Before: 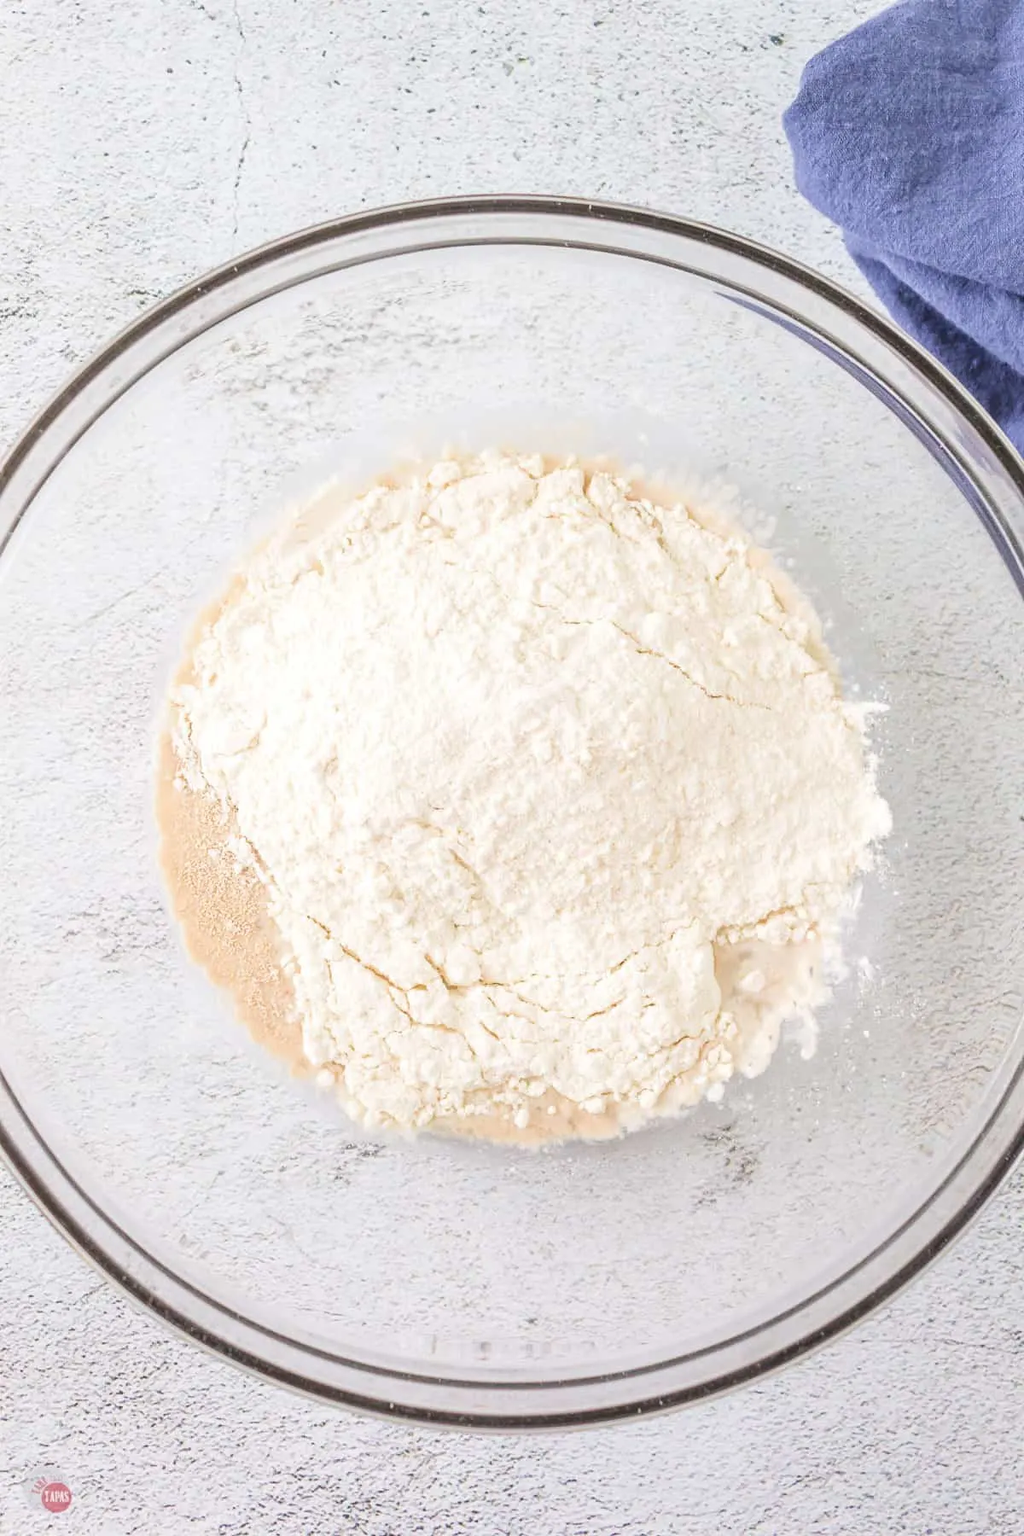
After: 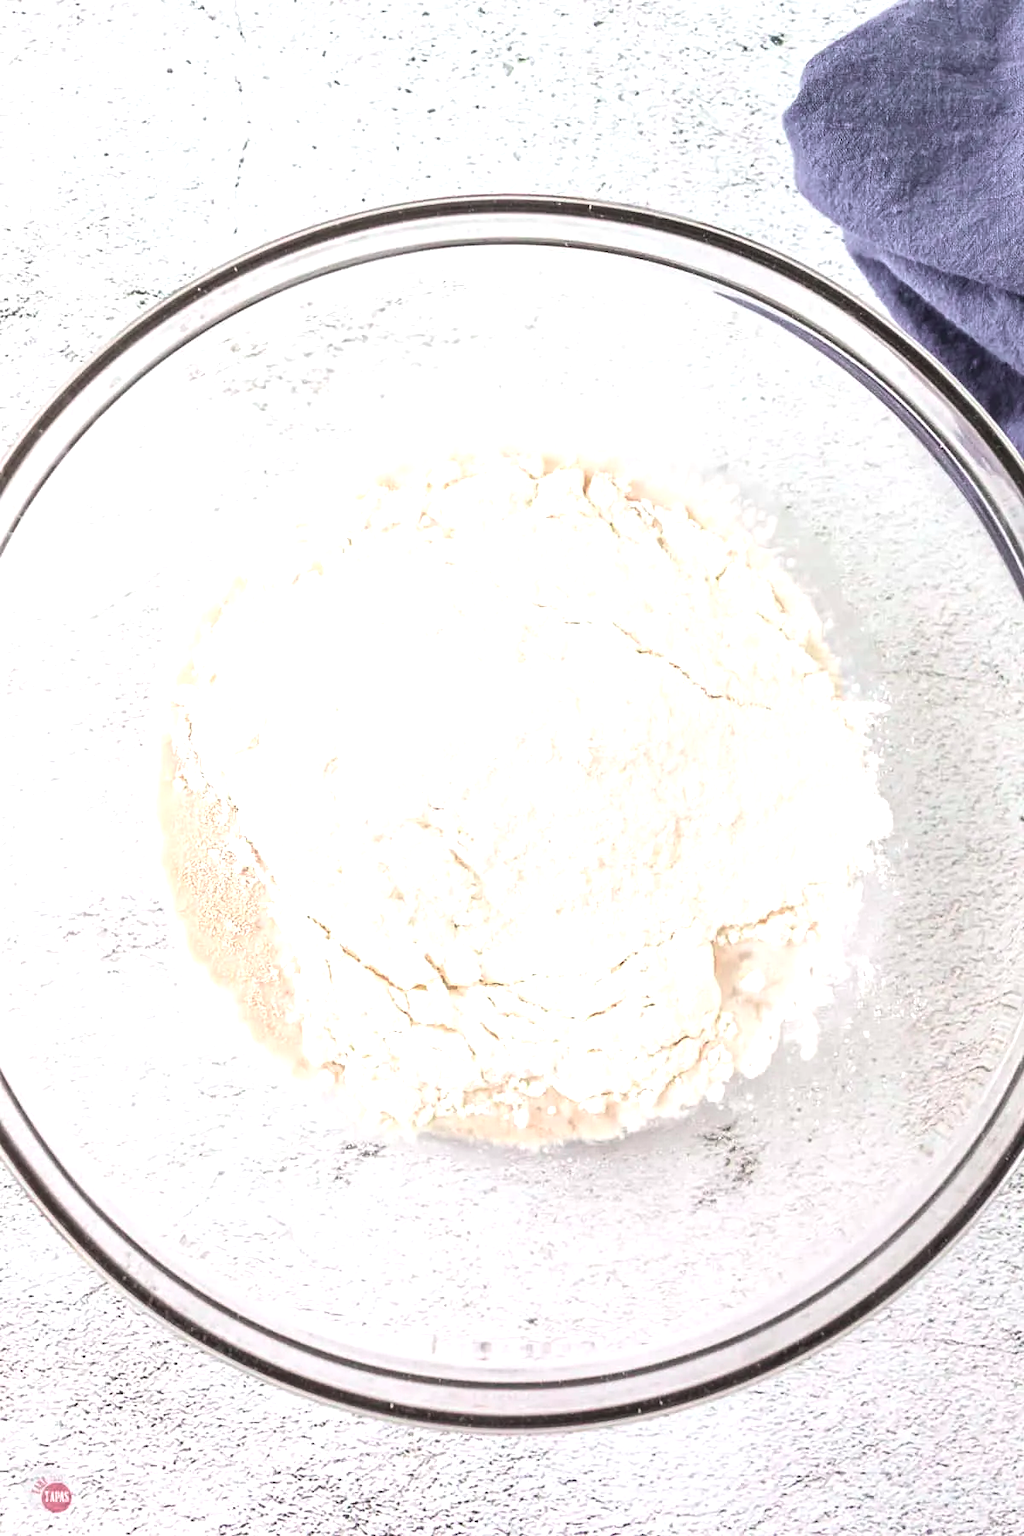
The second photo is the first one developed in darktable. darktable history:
color balance rgb: perceptual brilliance grading › highlights 14.29%, perceptual brilliance grading › mid-tones -5.92%, perceptual brilliance grading › shadows -26.83%, global vibrance 31.18%
color contrast: blue-yellow contrast 0.62
